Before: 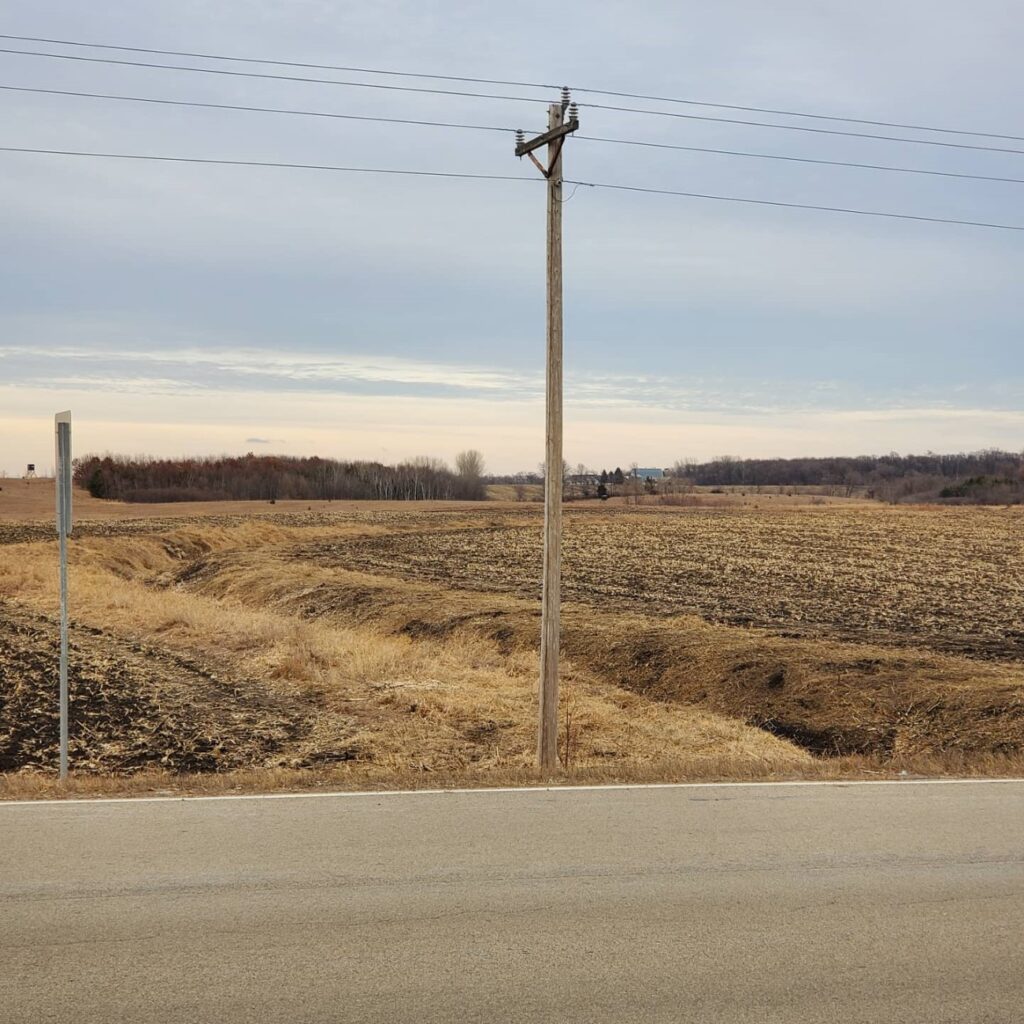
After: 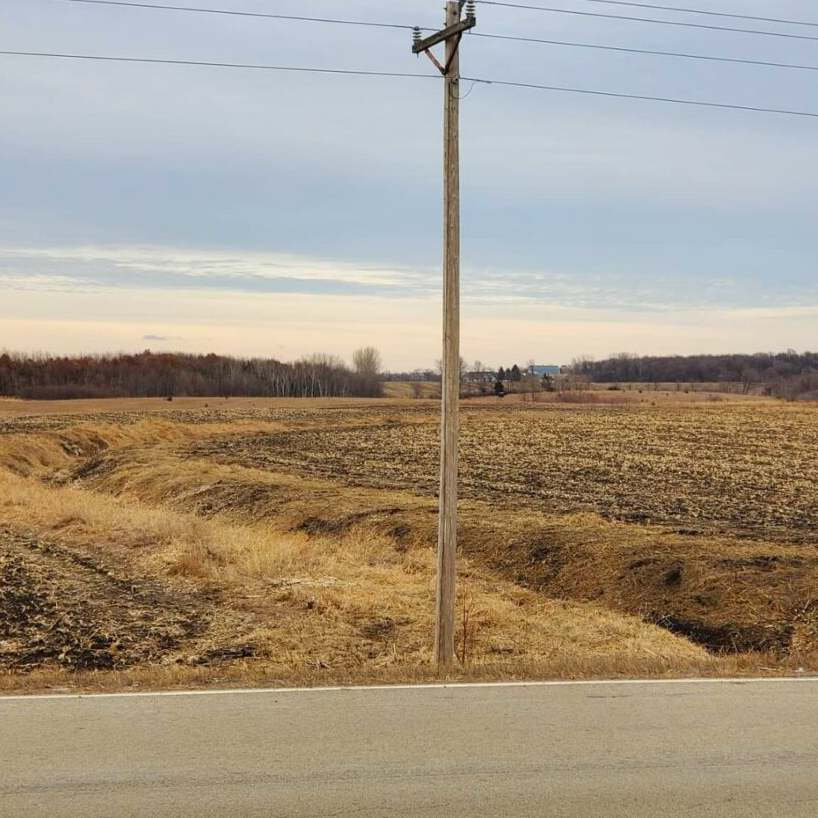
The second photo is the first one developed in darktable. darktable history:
color contrast: green-magenta contrast 1.2, blue-yellow contrast 1.2
crop and rotate: left 10.071%, top 10.071%, right 10.02%, bottom 10.02%
